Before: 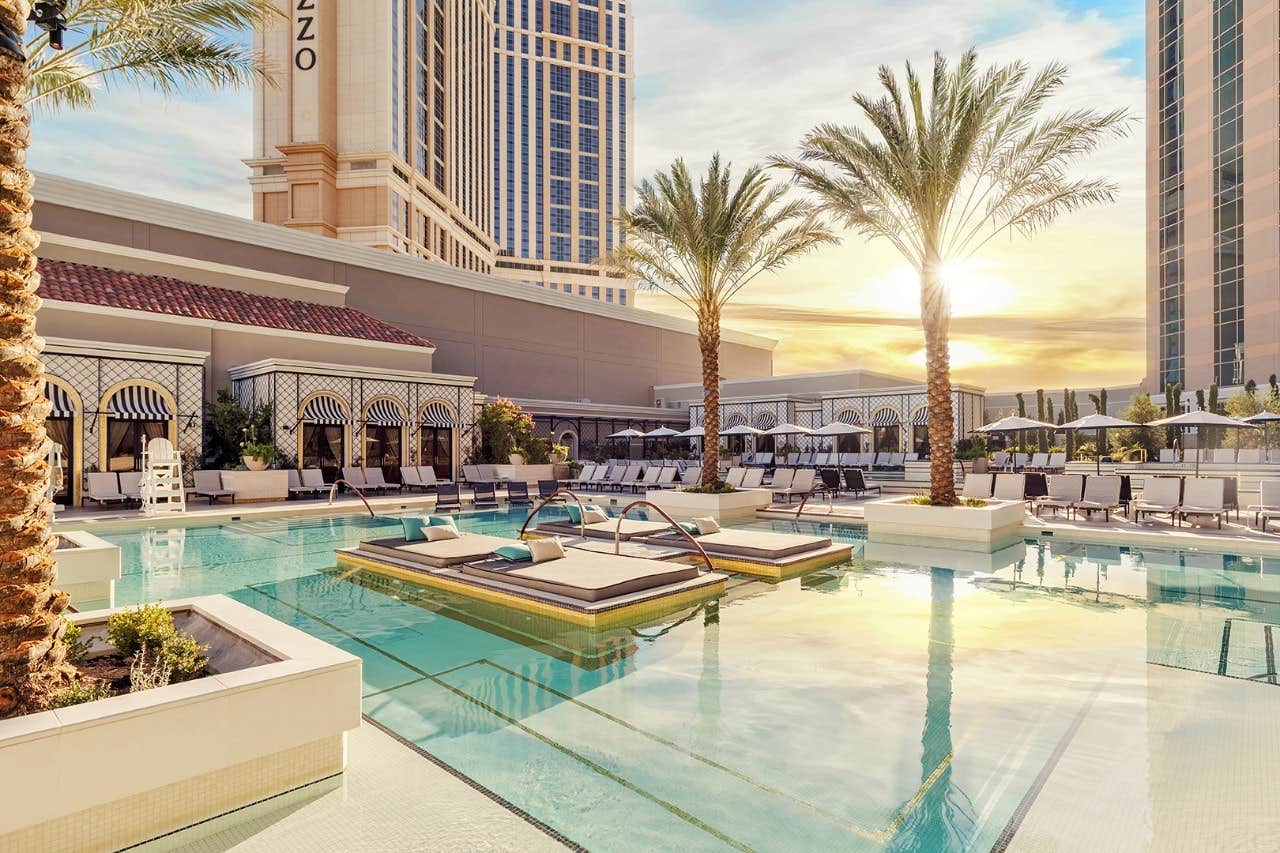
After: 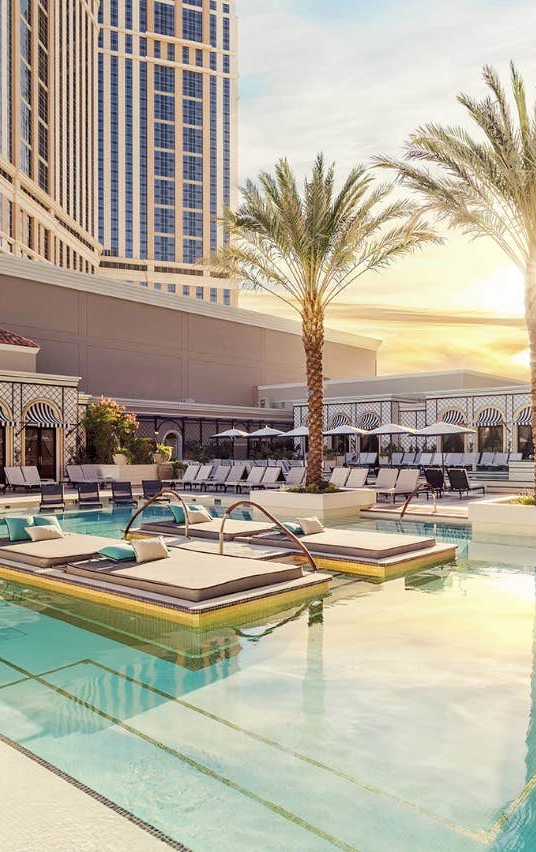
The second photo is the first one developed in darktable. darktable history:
shadows and highlights: shadows -22.53, highlights 44.42, soften with gaussian
crop: left 31.012%, right 27.058%
